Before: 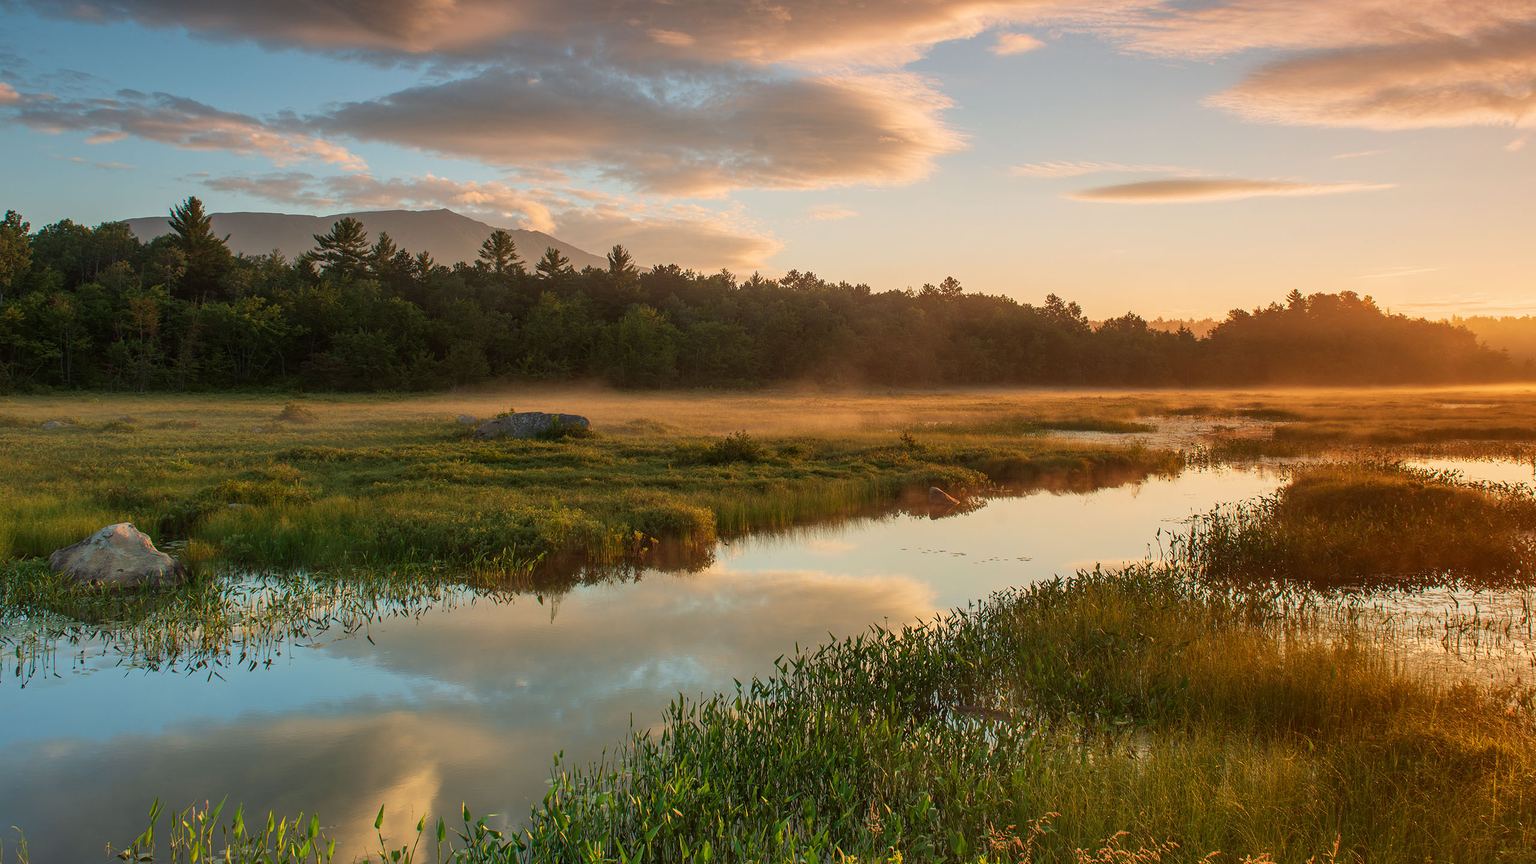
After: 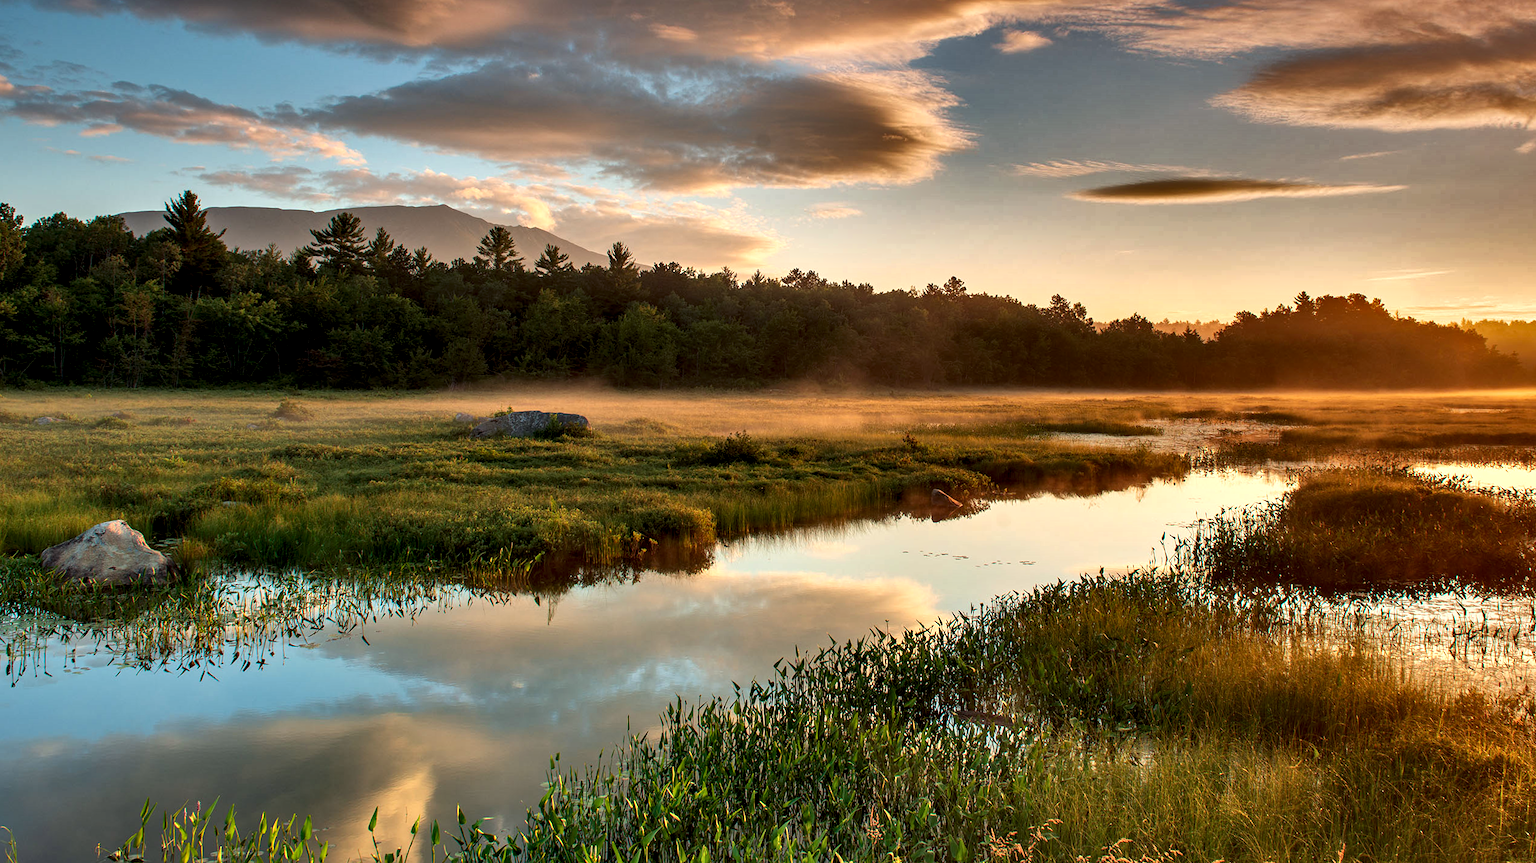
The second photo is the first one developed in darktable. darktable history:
shadows and highlights: shadows 20.92, highlights -81.64, soften with gaussian
crop and rotate: angle -0.373°
contrast equalizer: y [[0.6 ×6], [0.55 ×6], [0 ×6], [0 ×6], [0 ×6]]
